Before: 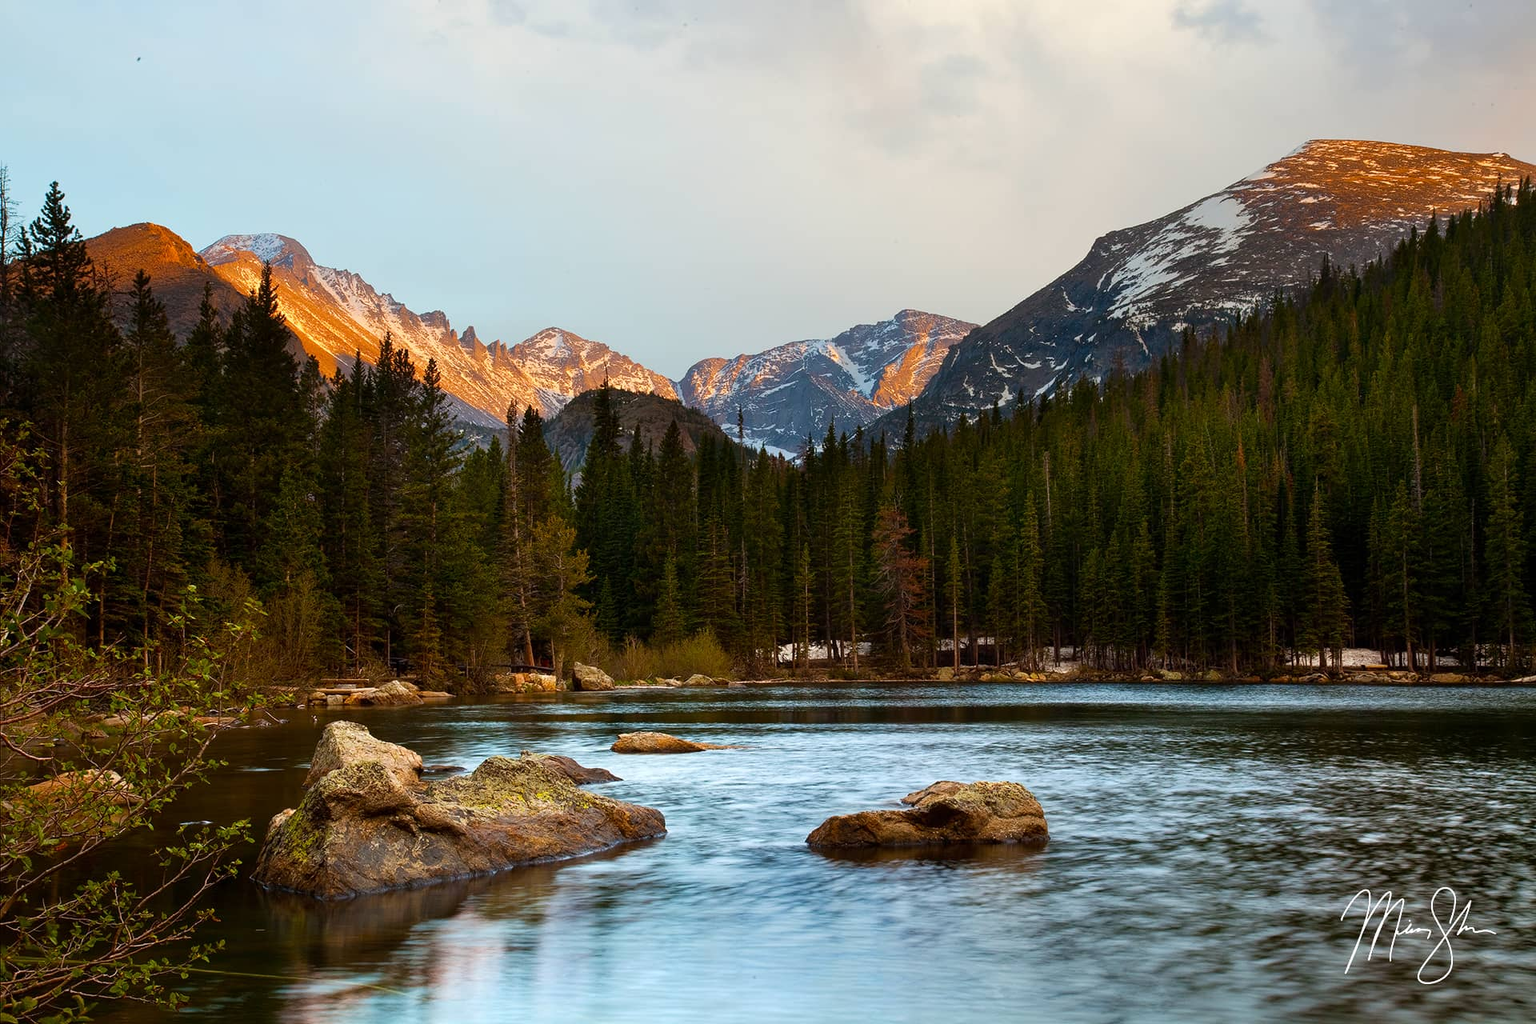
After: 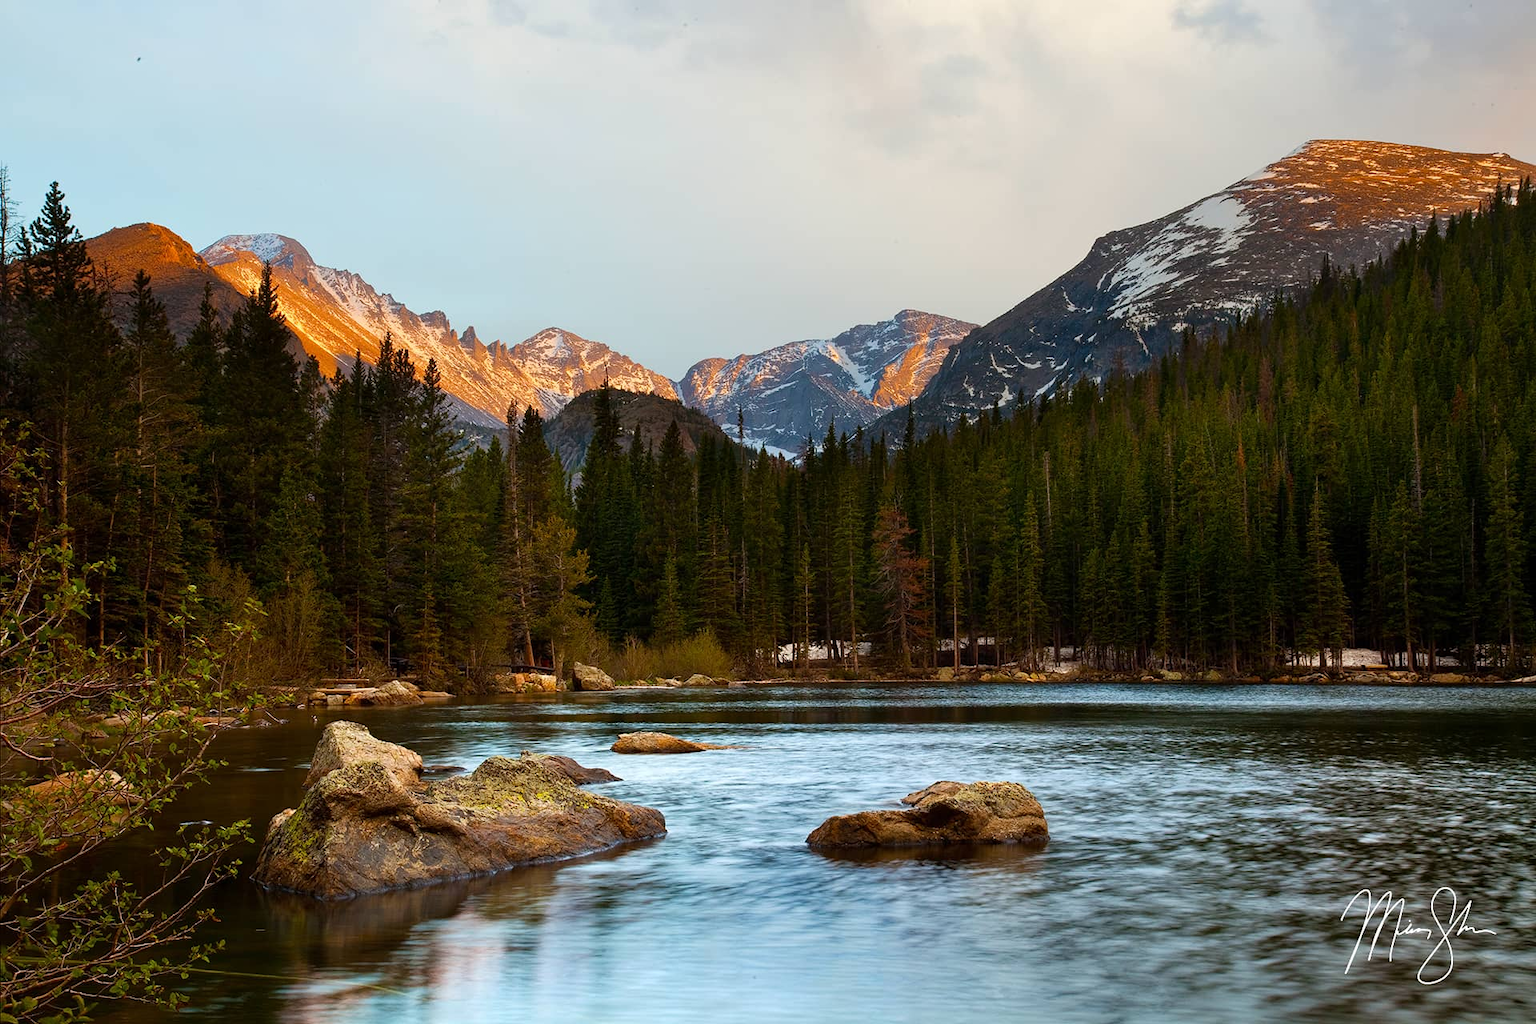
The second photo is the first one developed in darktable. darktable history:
contrast equalizer: y [[0.5 ×6], [0.5 ×6], [0.5, 0.5, 0.501, 0.545, 0.707, 0.863], [0 ×6], [0 ×6]]
